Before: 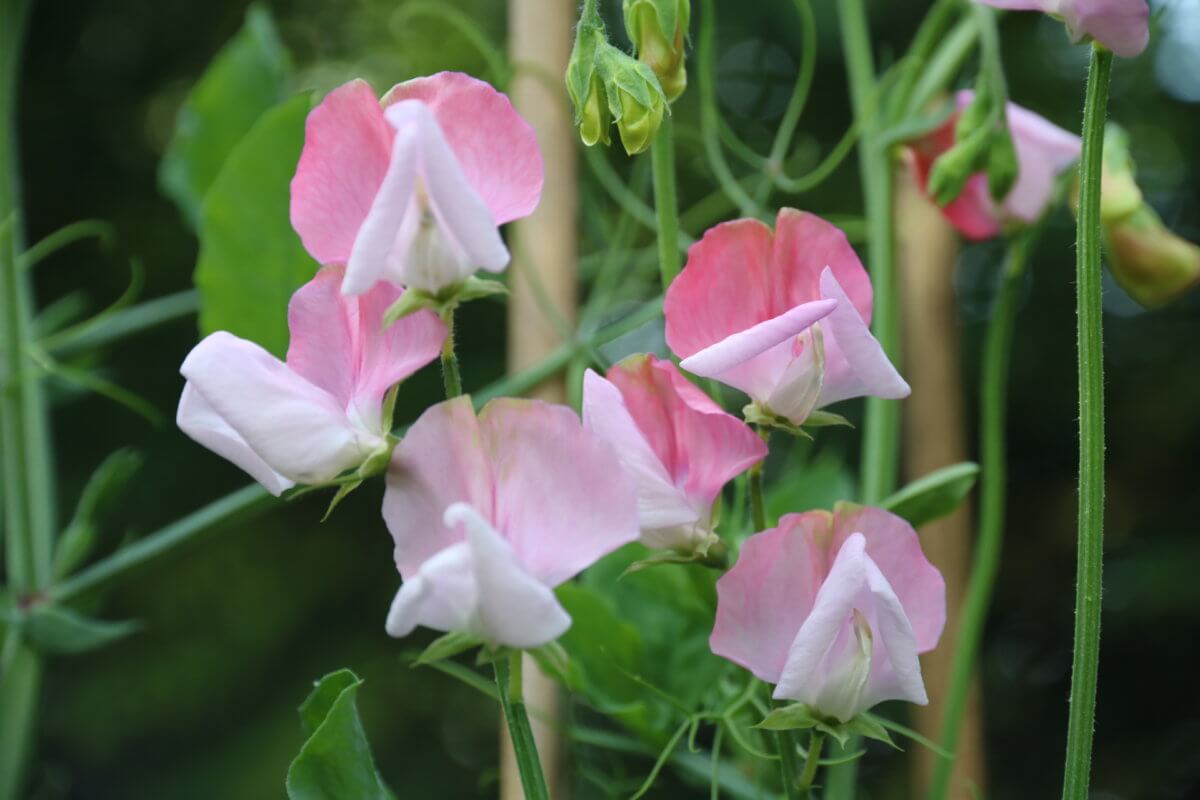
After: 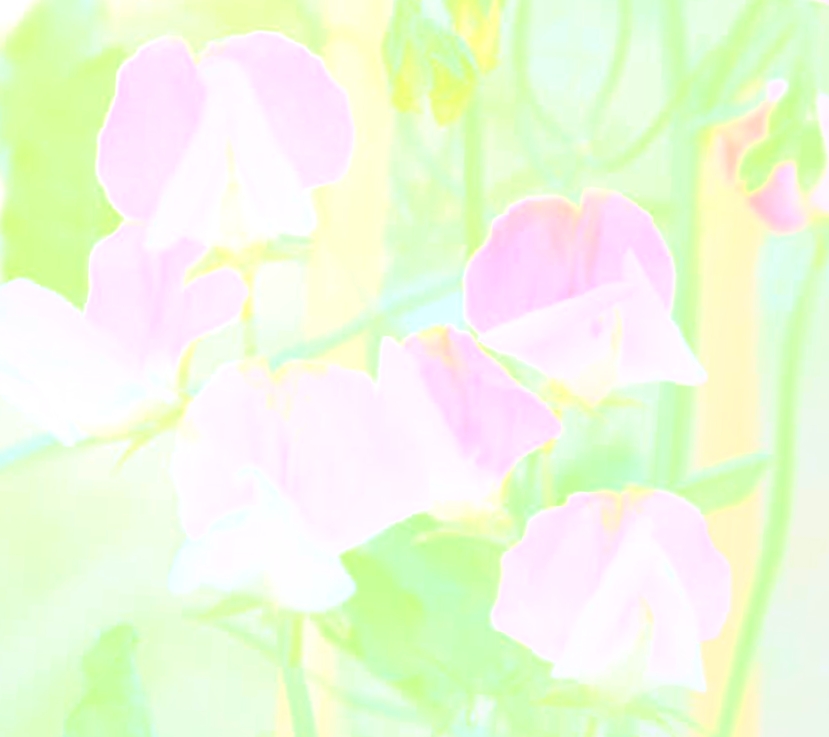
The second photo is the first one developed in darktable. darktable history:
crop and rotate: angle -3.27°, left 14.277%, top 0.028%, right 10.766%, bottom 0.028%
exposure: exposure 0.7 EV, compensate highlight preservation false
bloom: size 70%, threshold 25%, strength 70%
